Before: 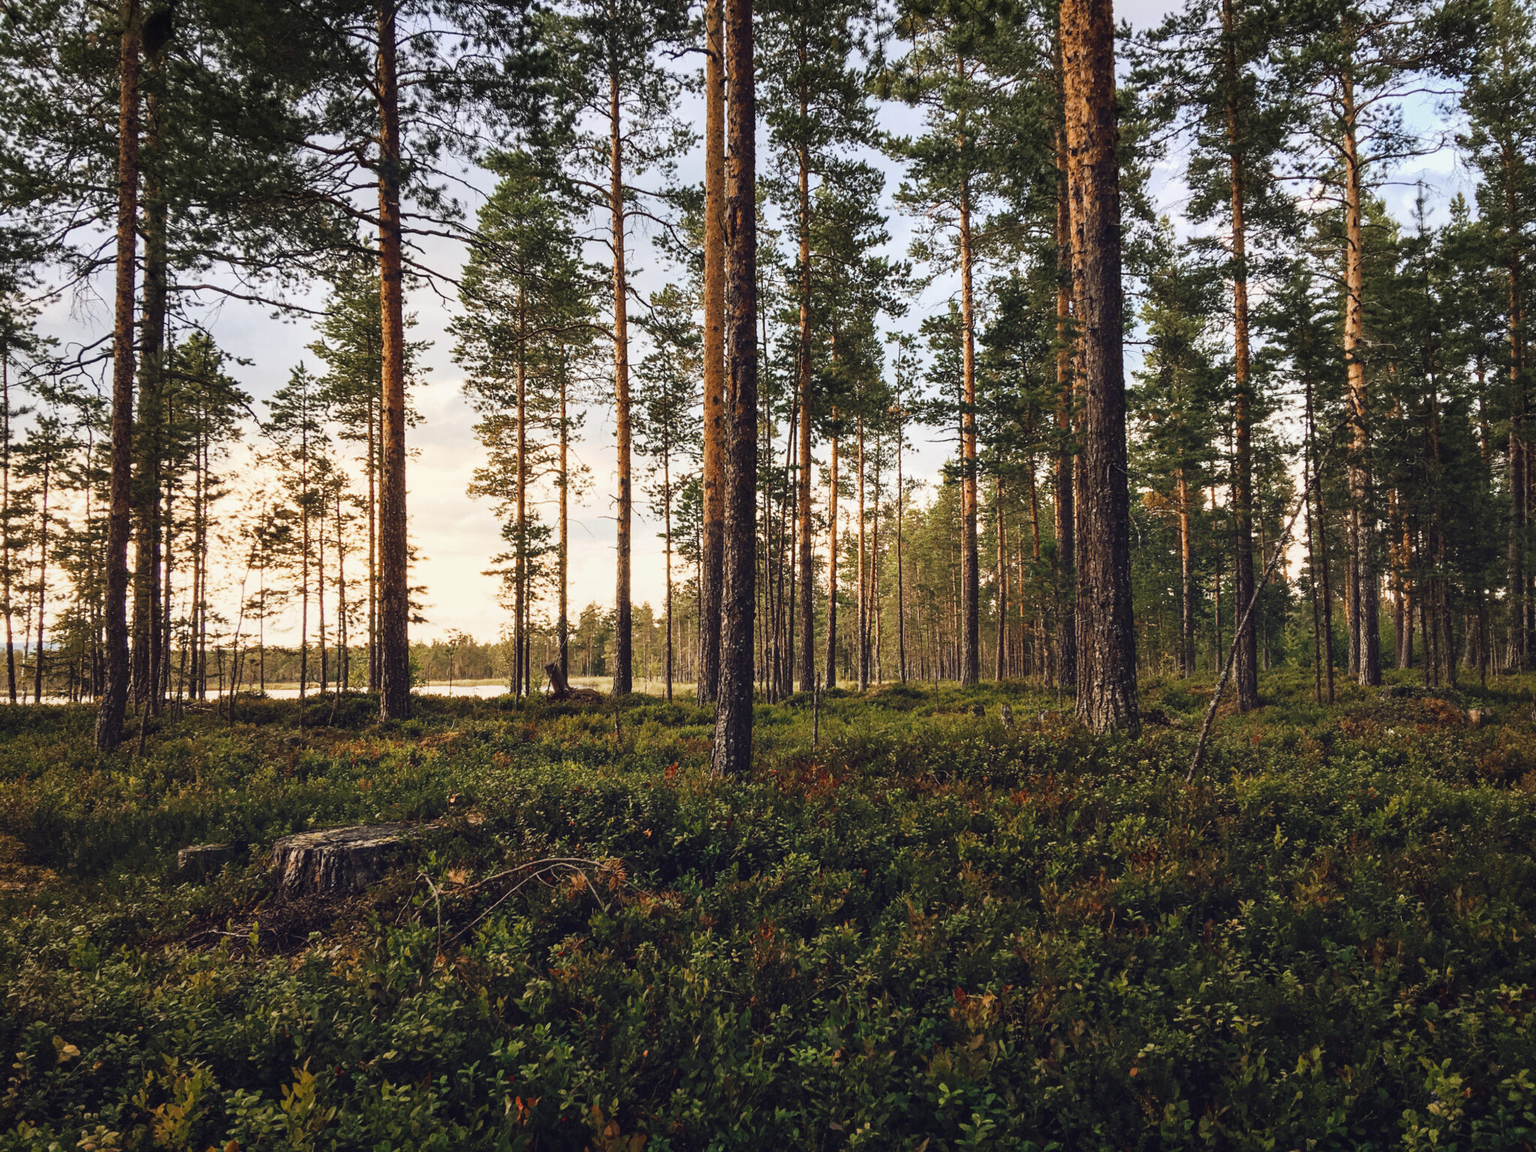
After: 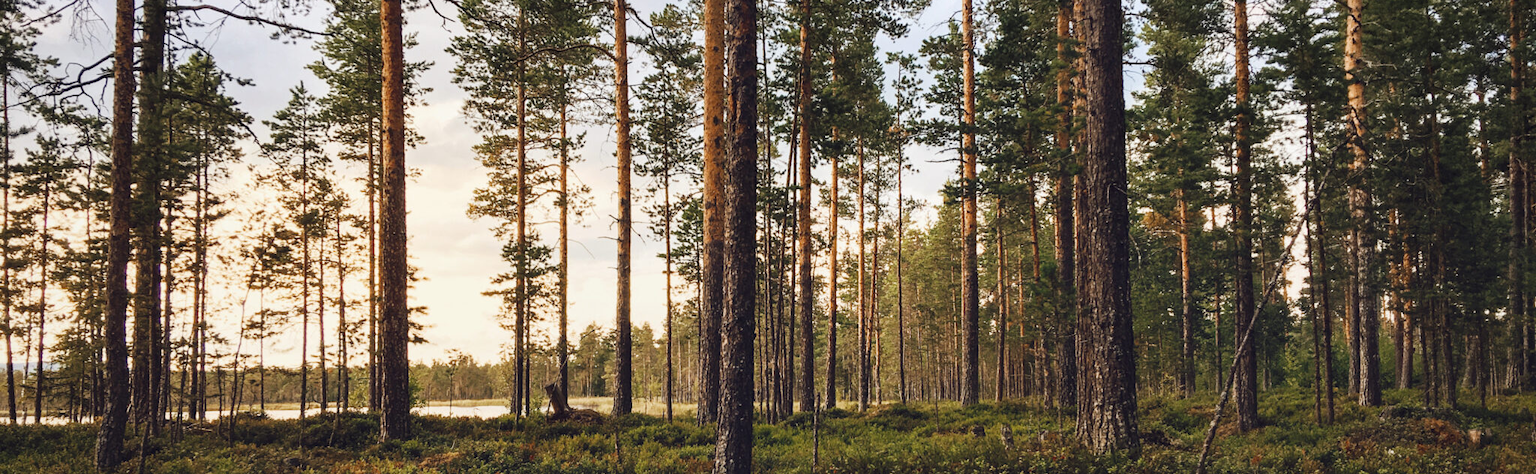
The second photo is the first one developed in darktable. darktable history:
crop and rotate: top 24.324%, bottom 34.411%
